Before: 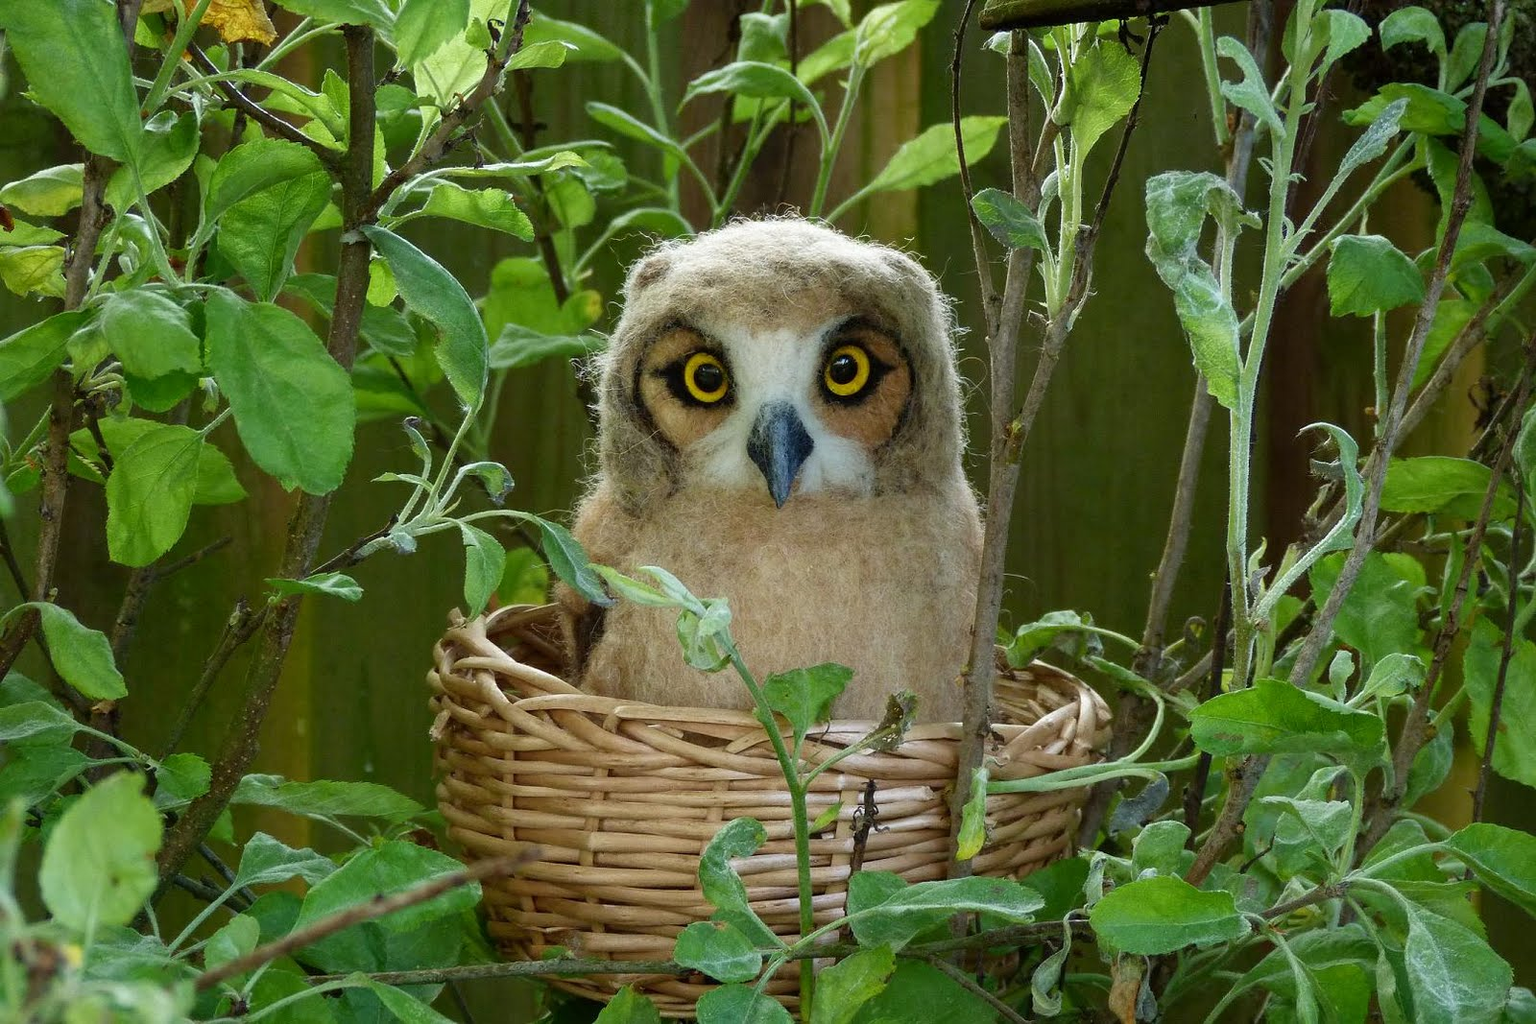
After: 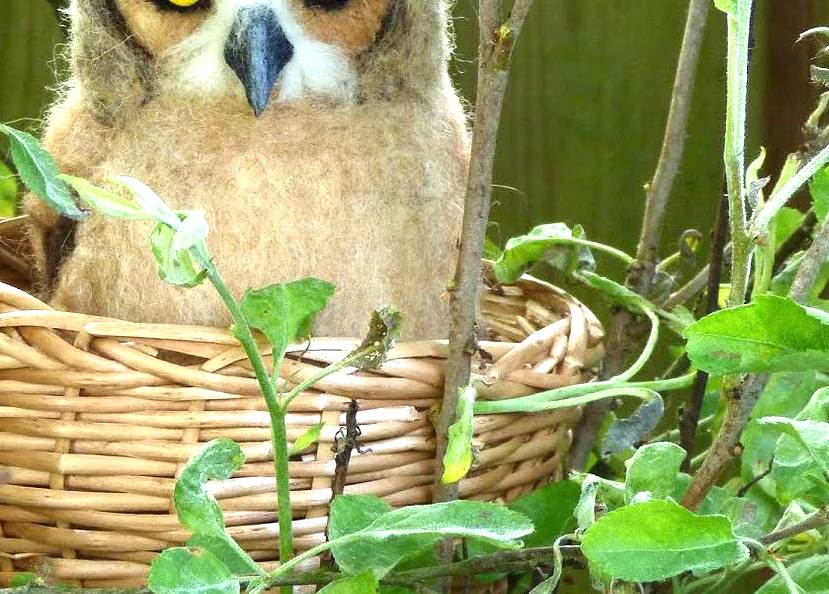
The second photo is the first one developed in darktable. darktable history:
sharpen: radius 2.932, amount 0.863, threshold 47.297
crop: left 34.63%, top 38.793%, right 13.515%, bottom 5.448%
exposure: black level correction 0, exposure 1.383 EV, compensate highlight preservation false
